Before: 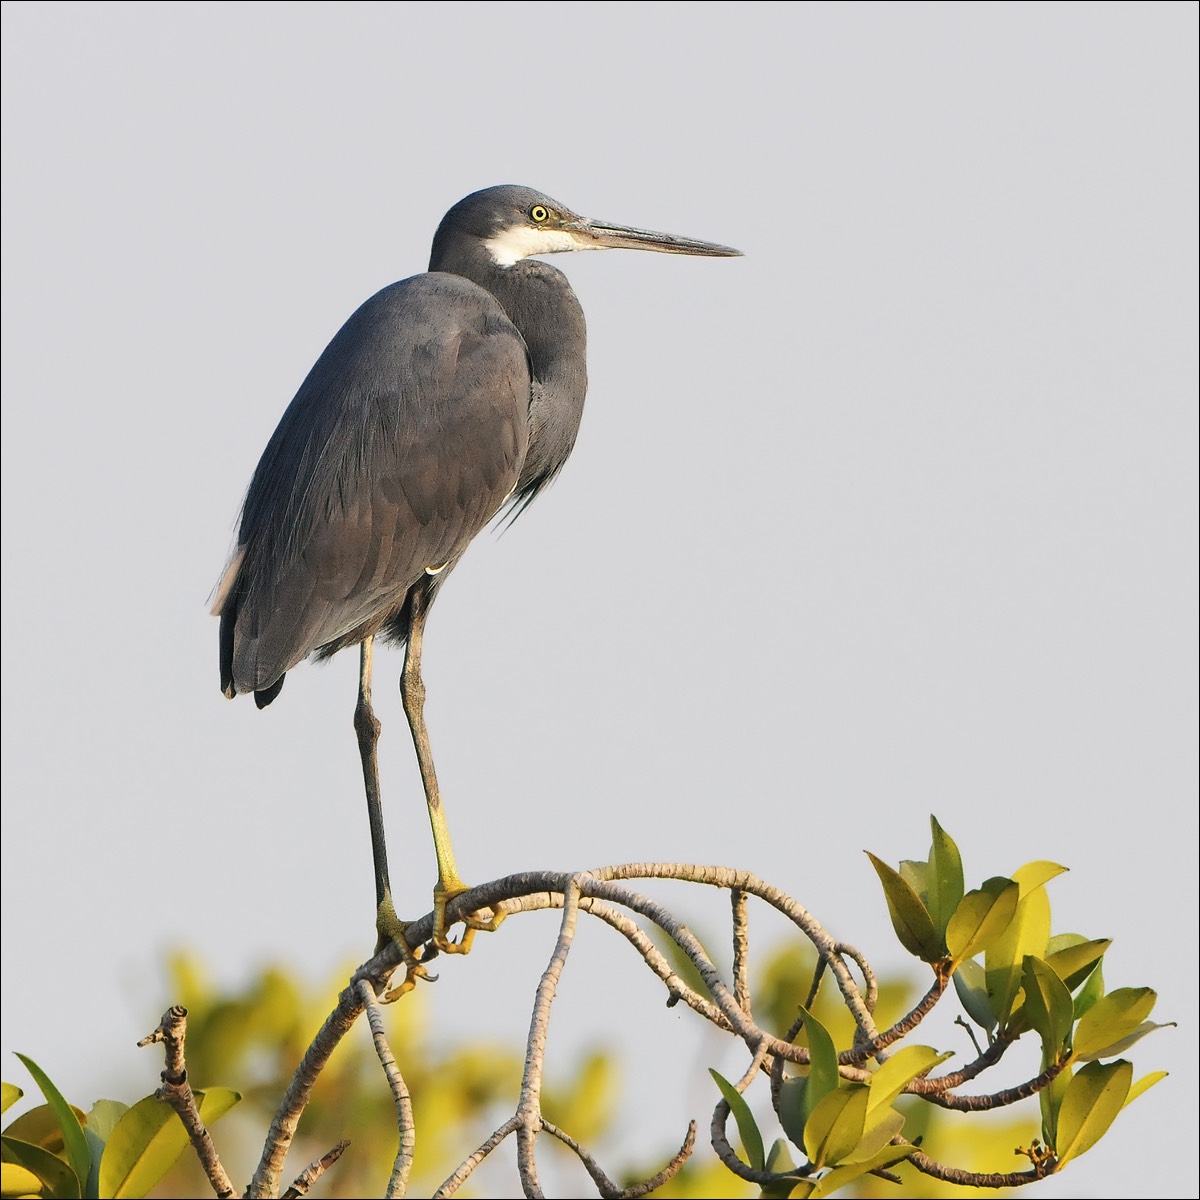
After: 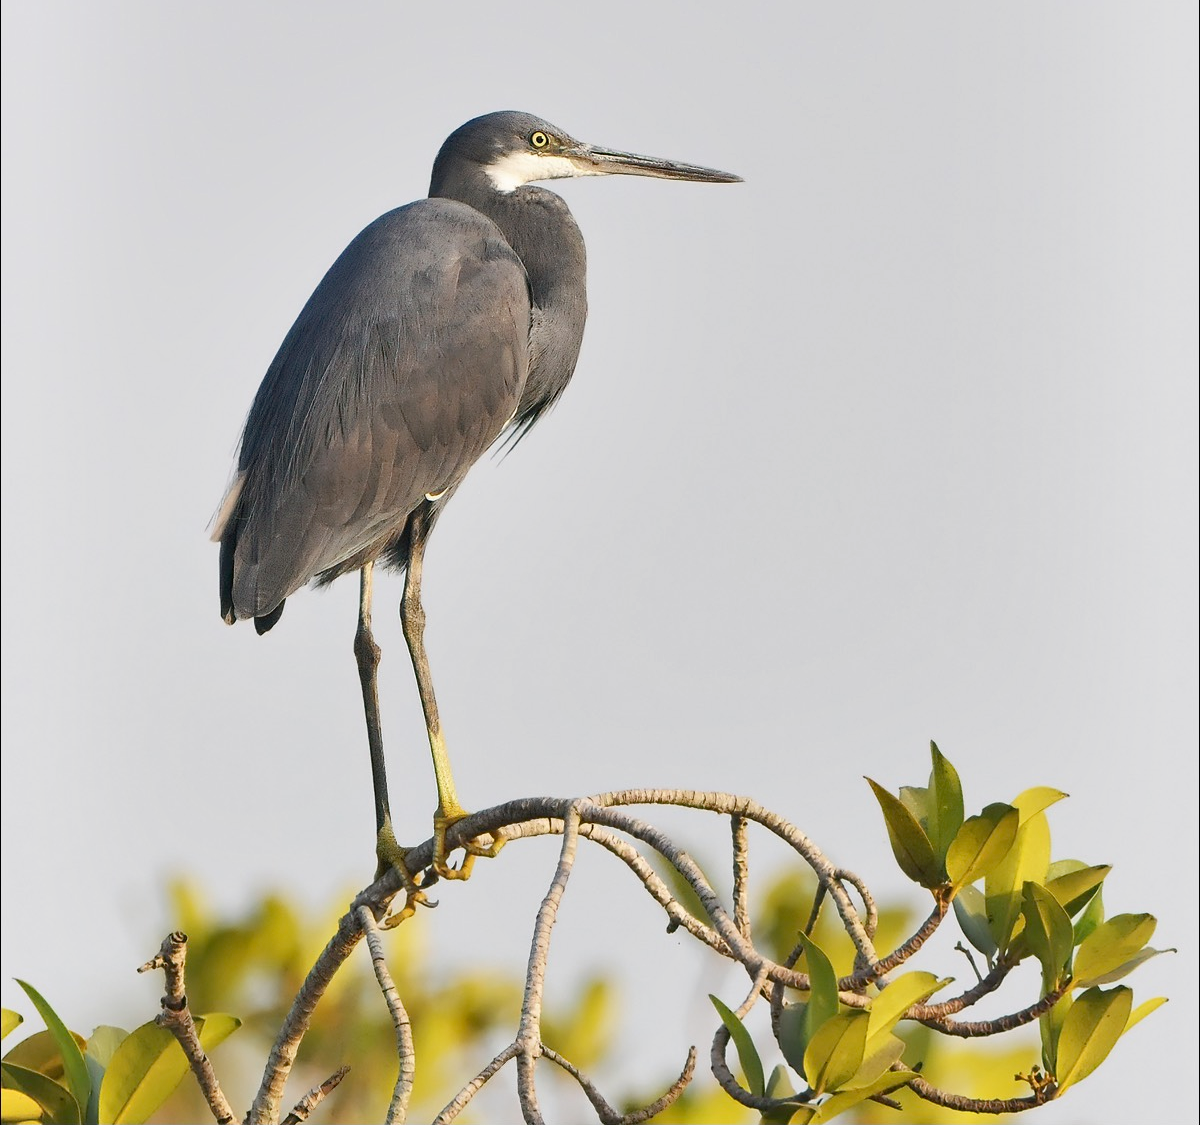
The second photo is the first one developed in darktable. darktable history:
crop and rotate: top 6.25%
shadows and highlights: shadows 49, highlights -41, soften with gaussian
